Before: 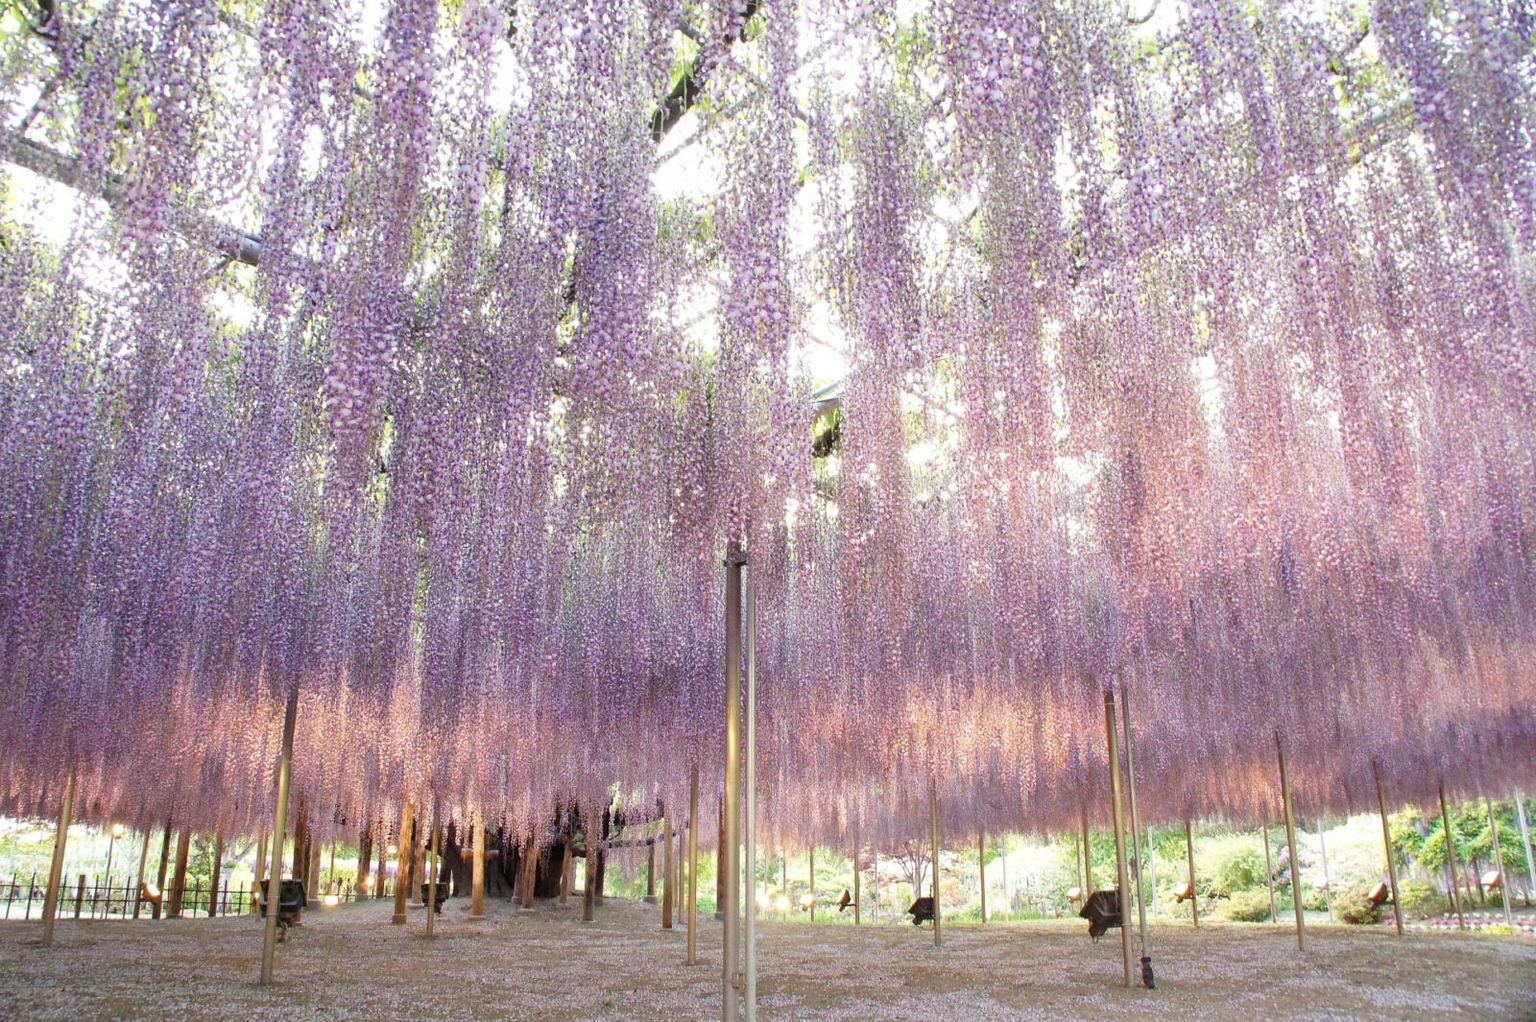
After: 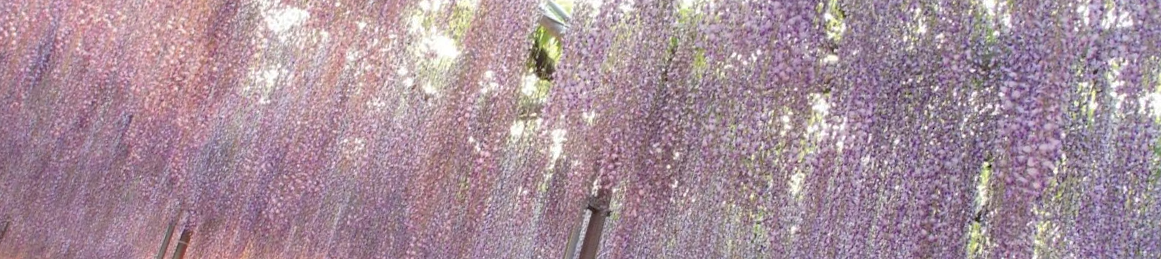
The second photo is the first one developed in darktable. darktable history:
crop and rotate: angle 16.12°, top 30.835%, bottom 35.653%
shadows and highlights: on, module defaults
